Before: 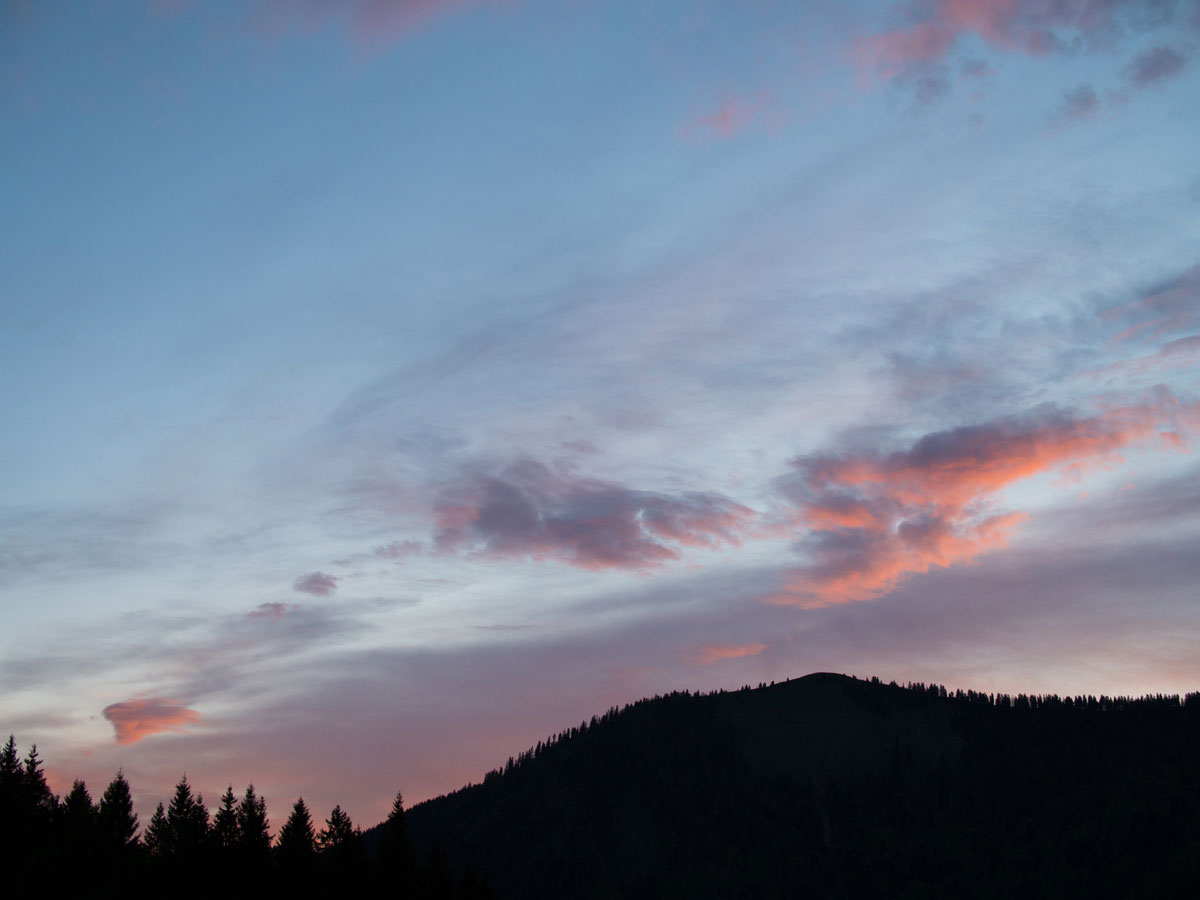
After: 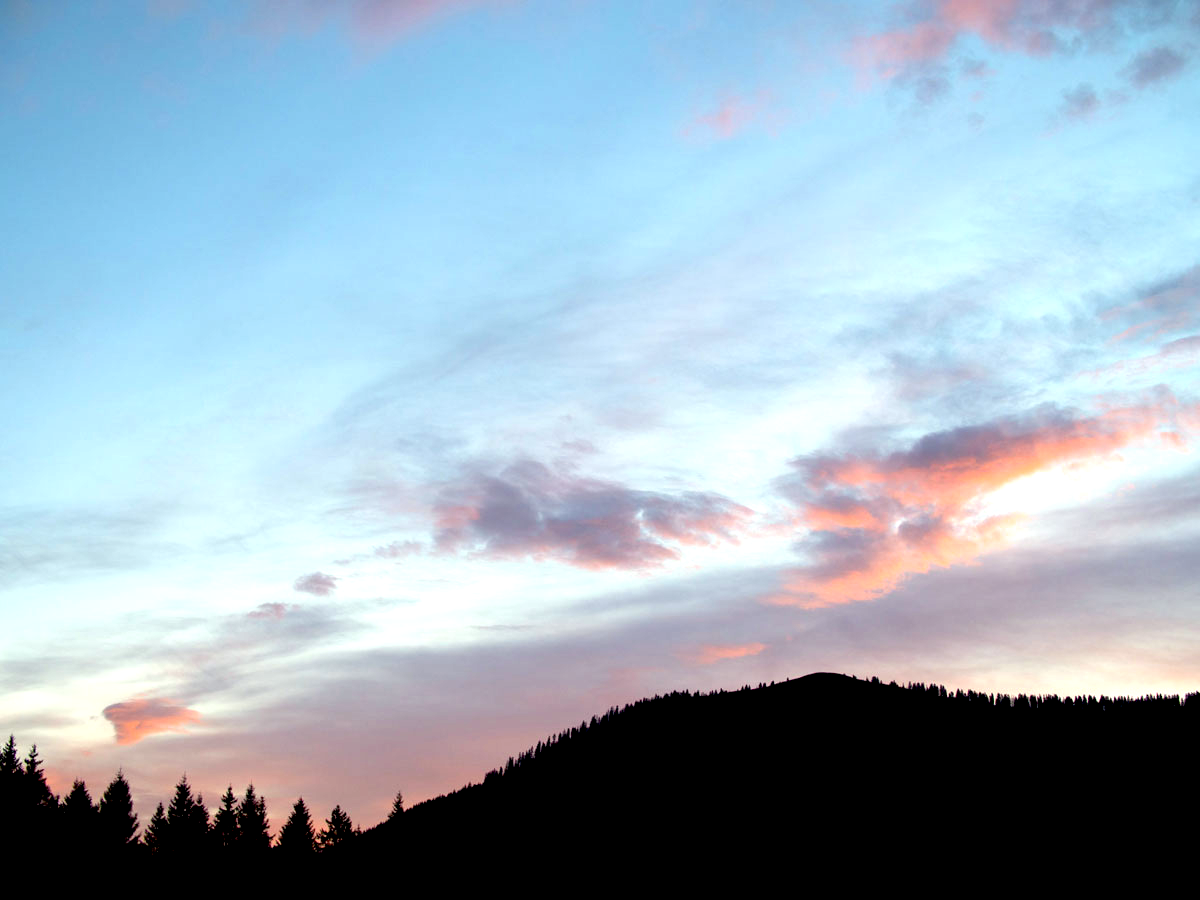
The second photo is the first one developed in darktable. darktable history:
exposure: black level correction 0.011, exposure 1.088 EV, compensate exposure bias true, compensate highlight preservation false
color correction: highlights a* -4.28, highlights b* 6.53
